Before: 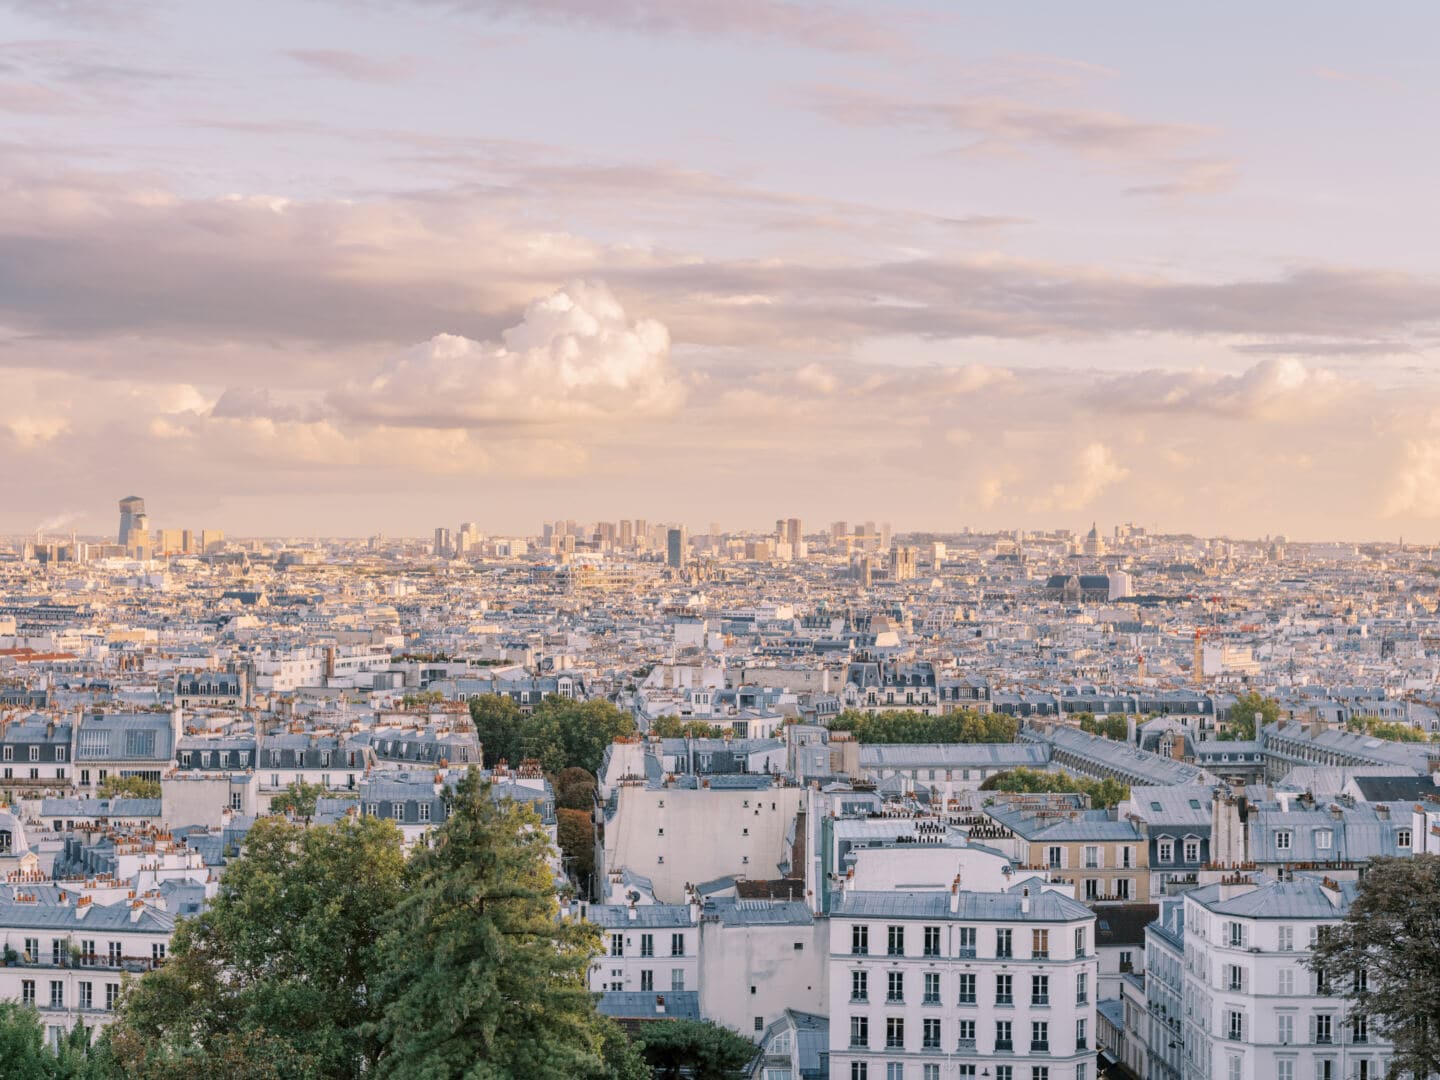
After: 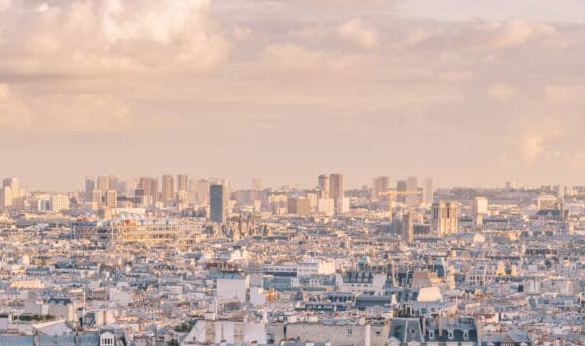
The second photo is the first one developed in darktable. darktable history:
crop: left 31.863%, top 32.02%, right 27.504%, bottom 35.896%
